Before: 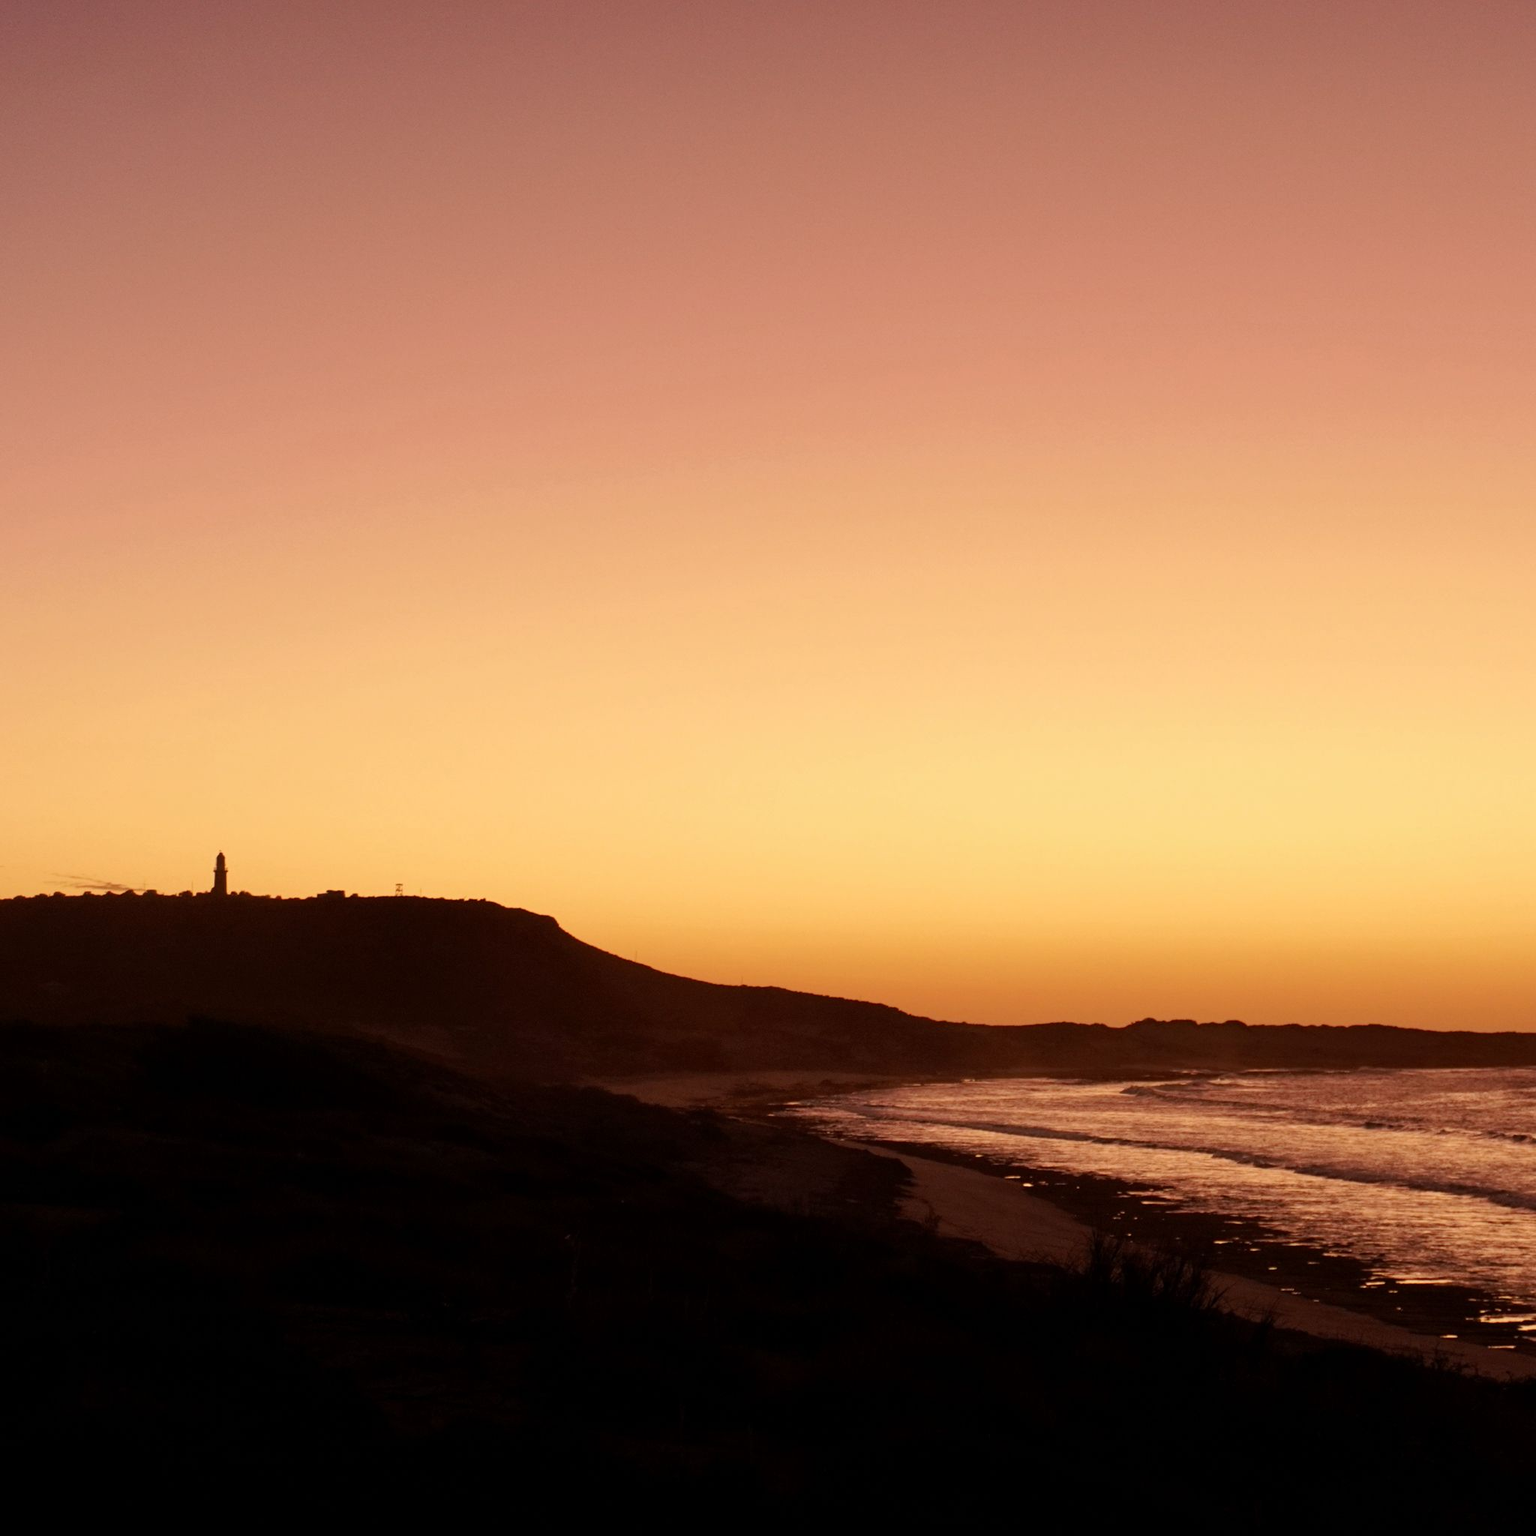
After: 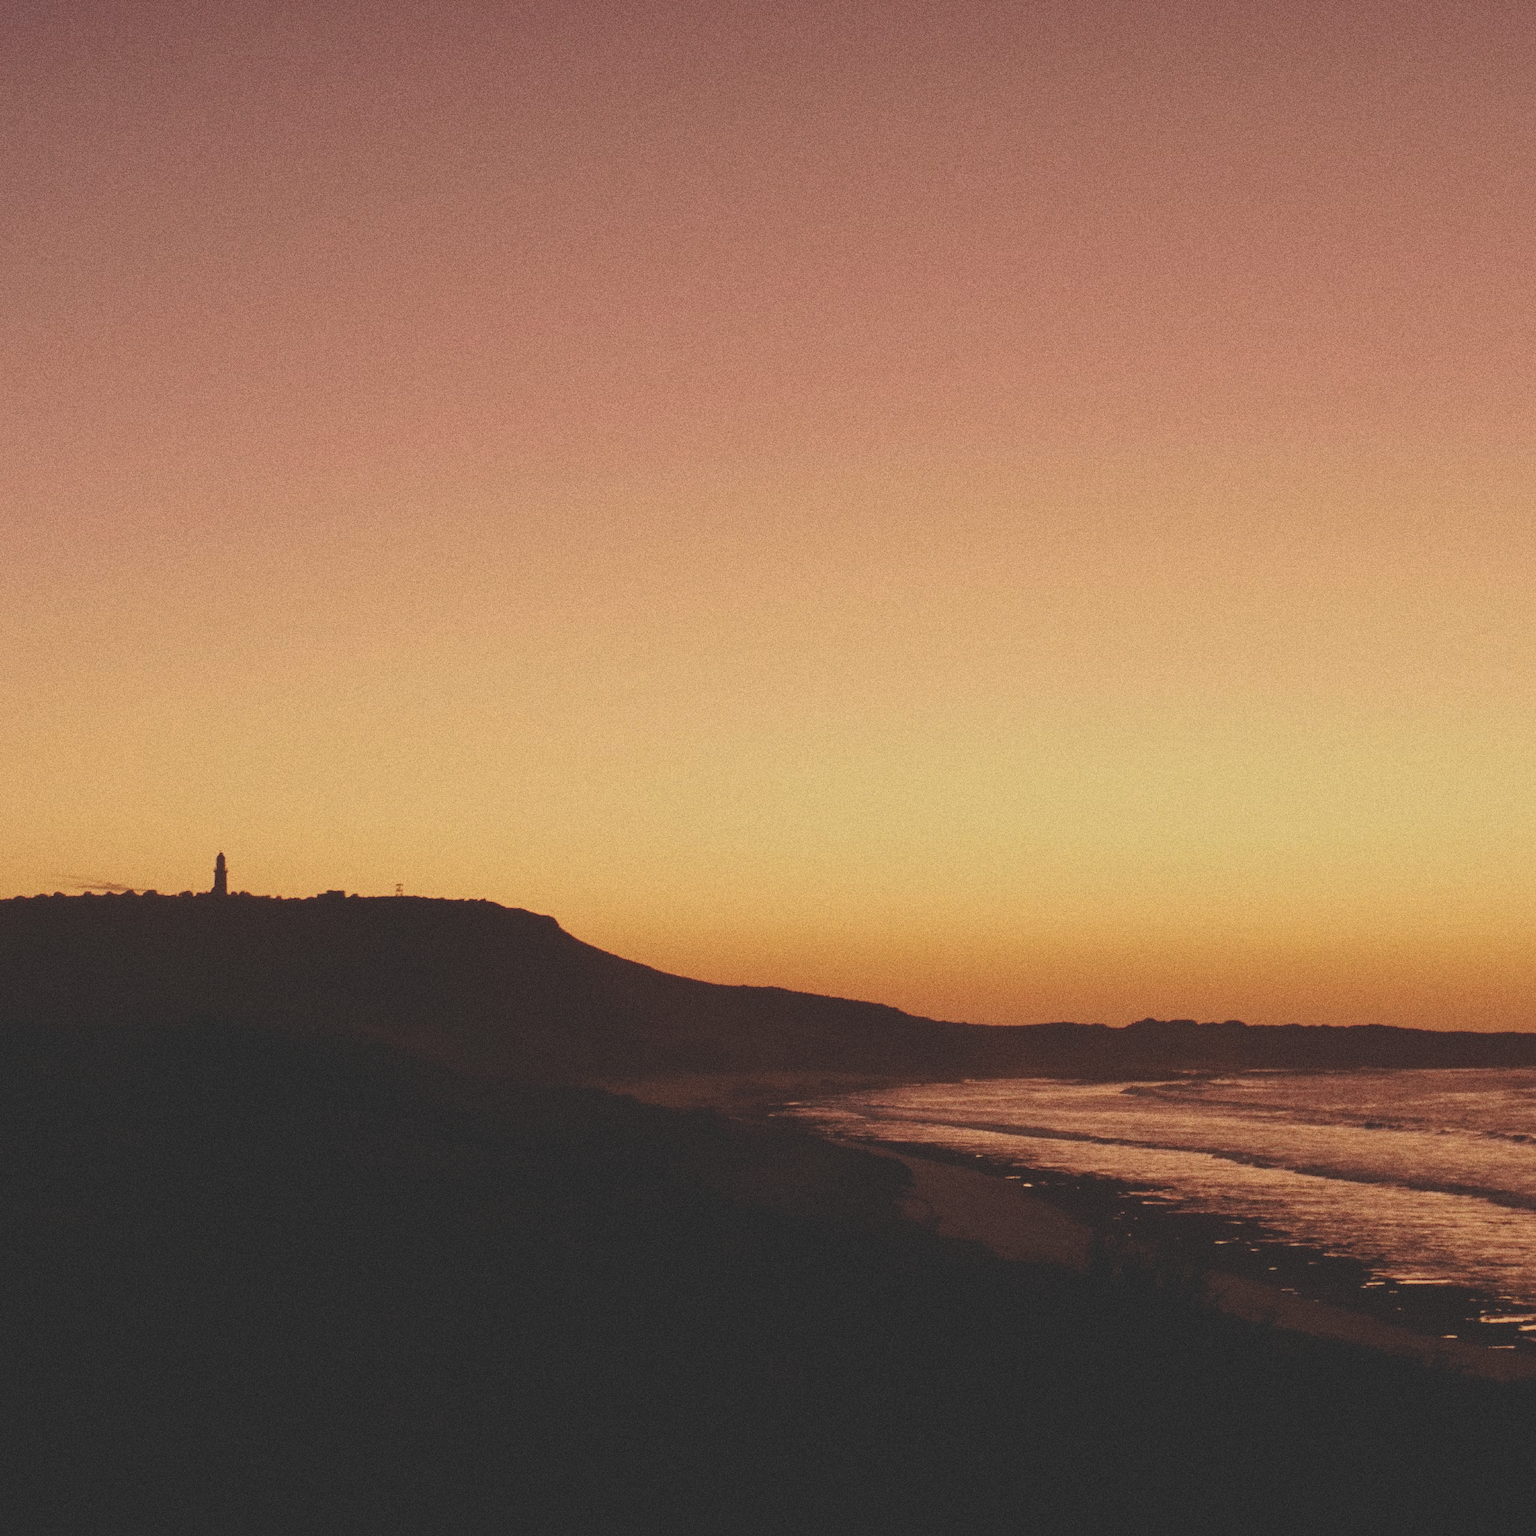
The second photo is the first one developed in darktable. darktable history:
exposure: black level correction -0.036, exposure -0.497 EV, compensate highlight preservation false
grain: coarseness 0.09 ISO, strength 40%
